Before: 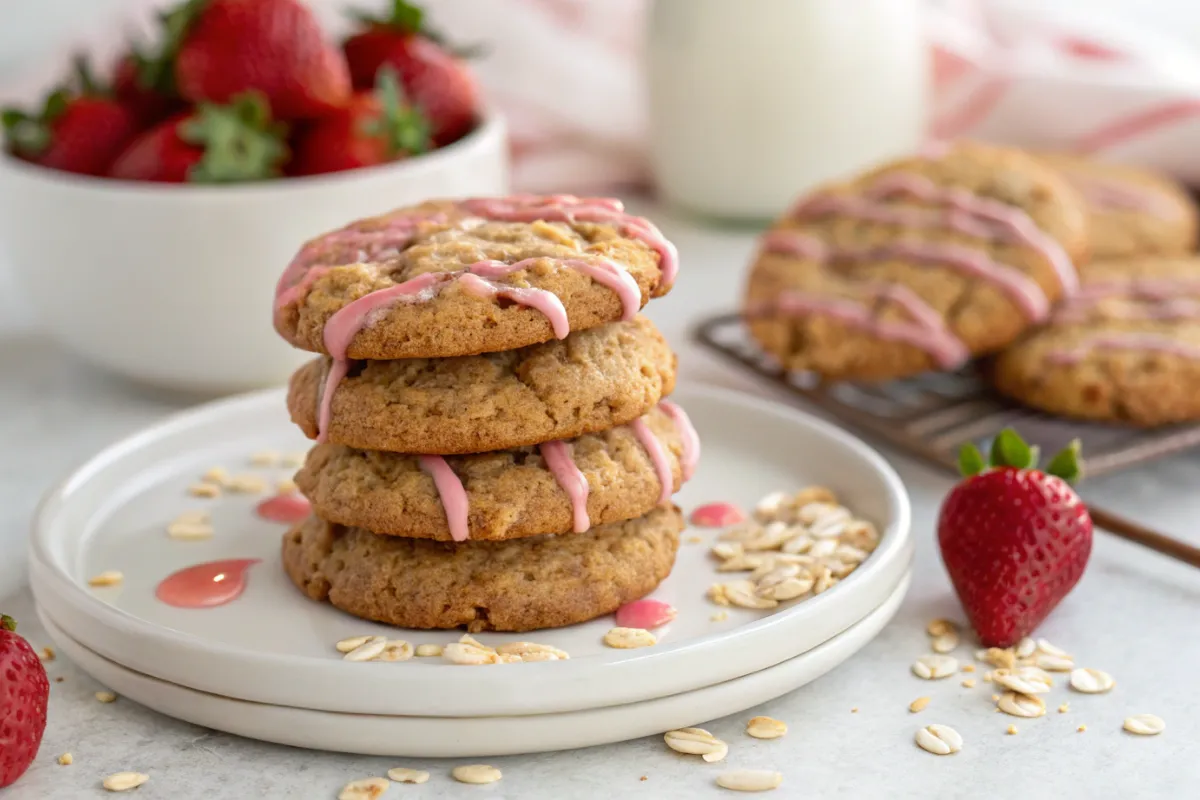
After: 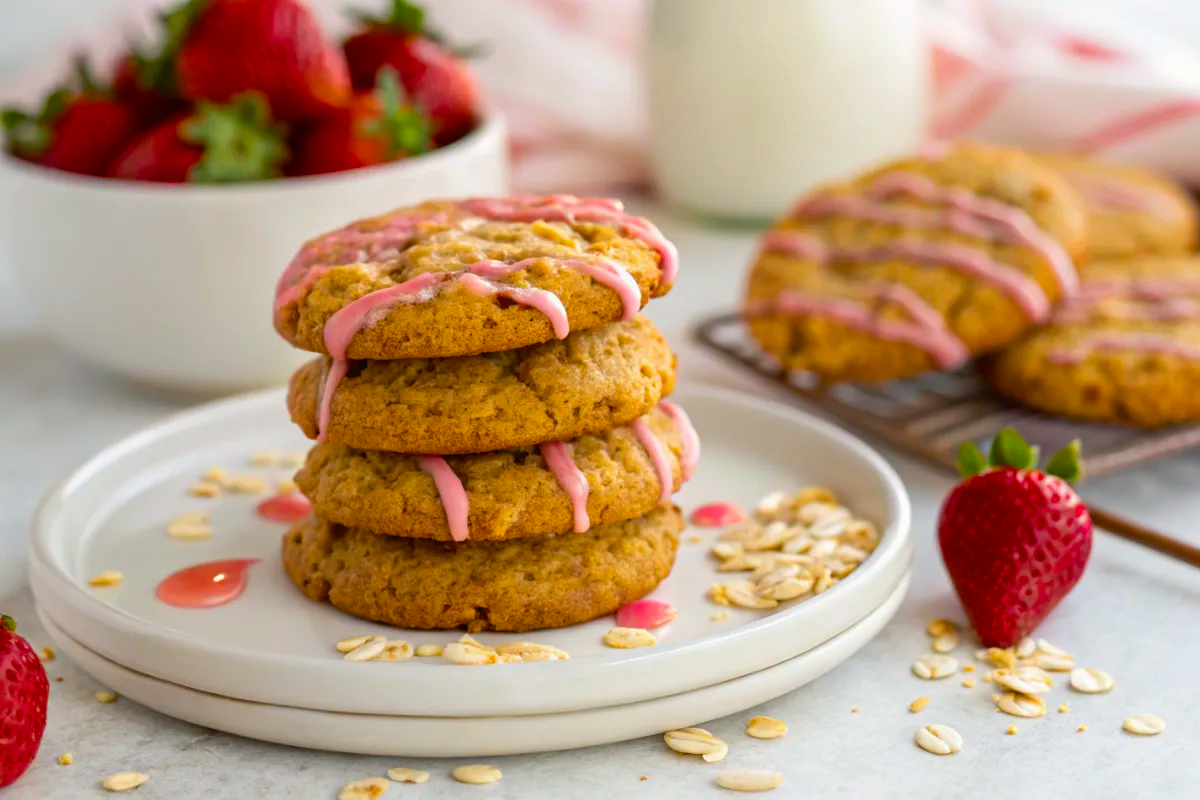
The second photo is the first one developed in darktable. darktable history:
color balance rgb: linear chroma grading › global chroma 15%, perceptual saturation grading › global saturation 30%
tone equalizer: -7 EV 0.18 EV, -6 EV 0.12 EV, -5 EV 0.08 EV, -4 EV 0.04 EV, -2 EV -0.02 EV, -1 EV -0.04 EV, +0 EV -0.06 EV, luminance estimator HSV value / RGB max
